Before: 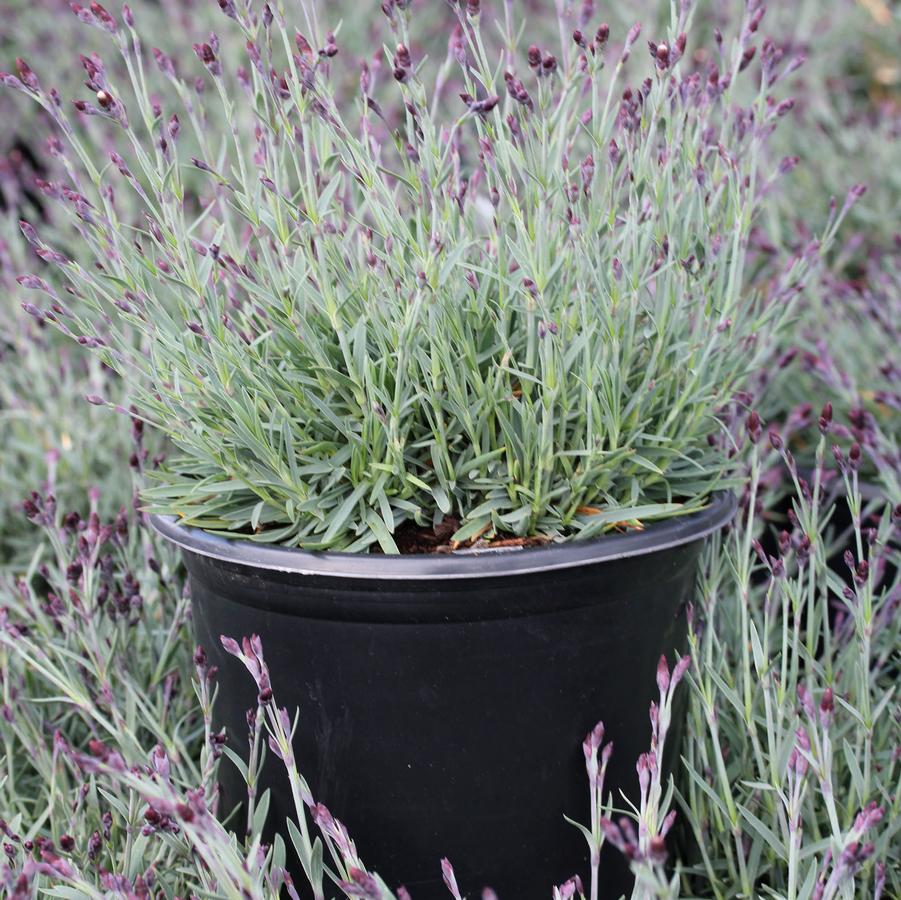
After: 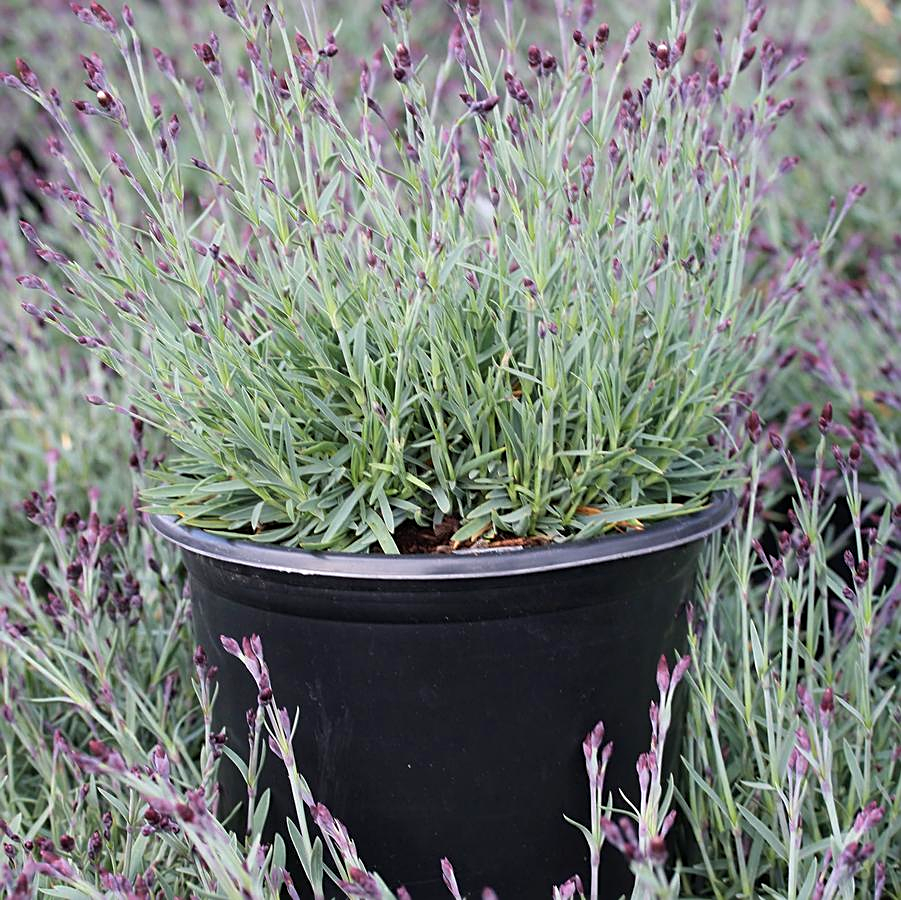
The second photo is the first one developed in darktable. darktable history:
sharpen: on, module defaults
velvia: strength 14.67%
